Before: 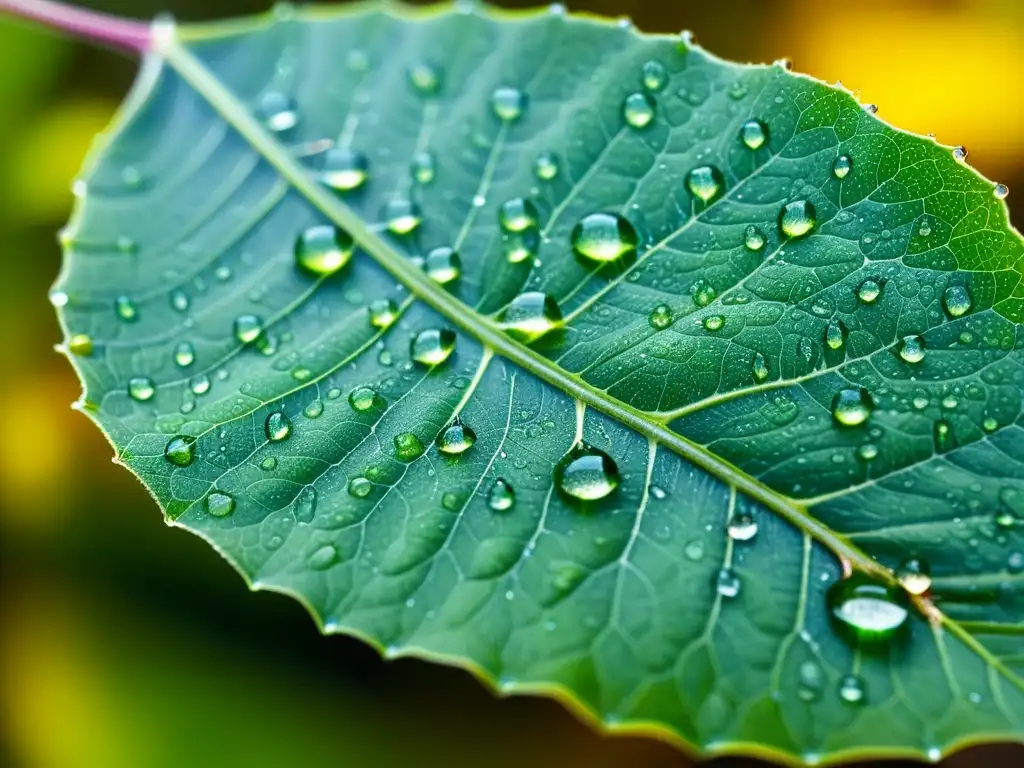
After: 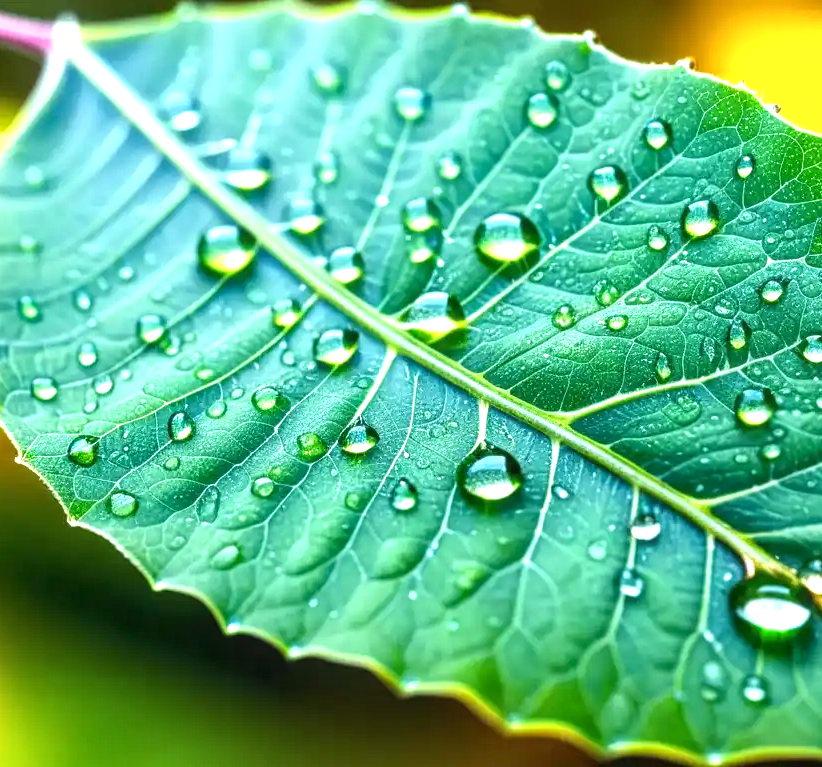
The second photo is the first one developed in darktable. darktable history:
exposure: black level correction 0, exposure 1.001 EV, compensate highlight preservation false
crop and rotate: left 9.474%, right 10.215%
local contrast: on, module defaults
